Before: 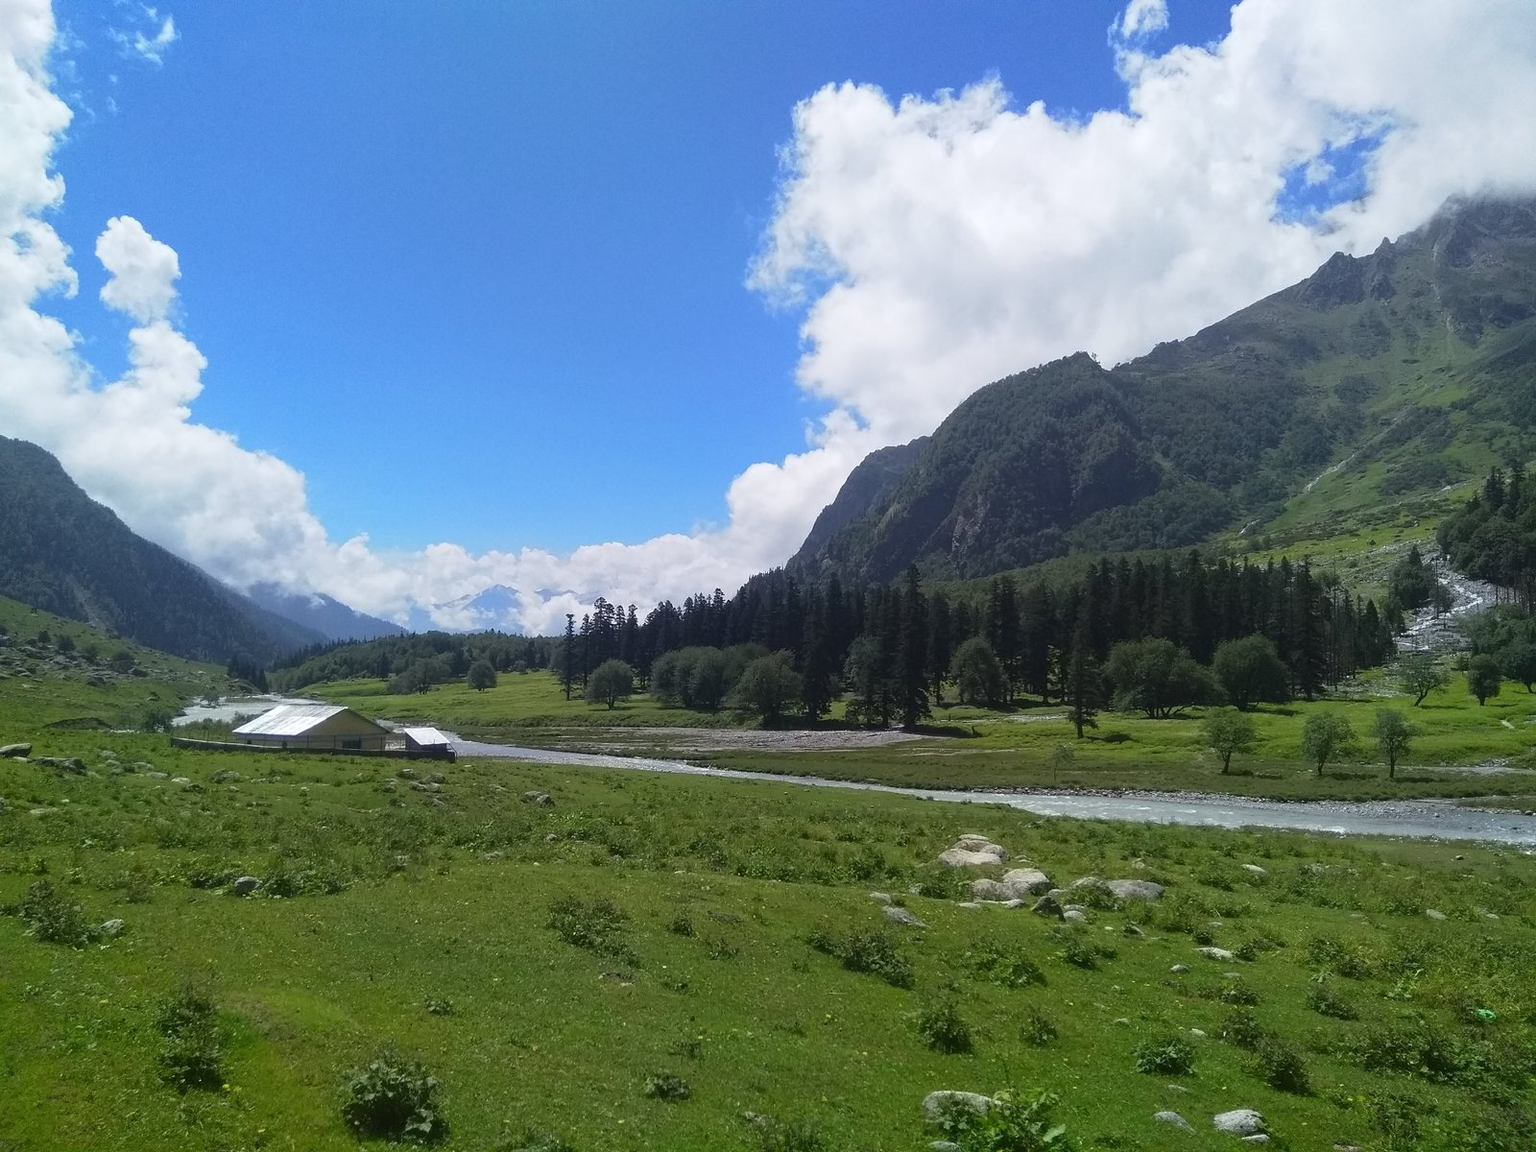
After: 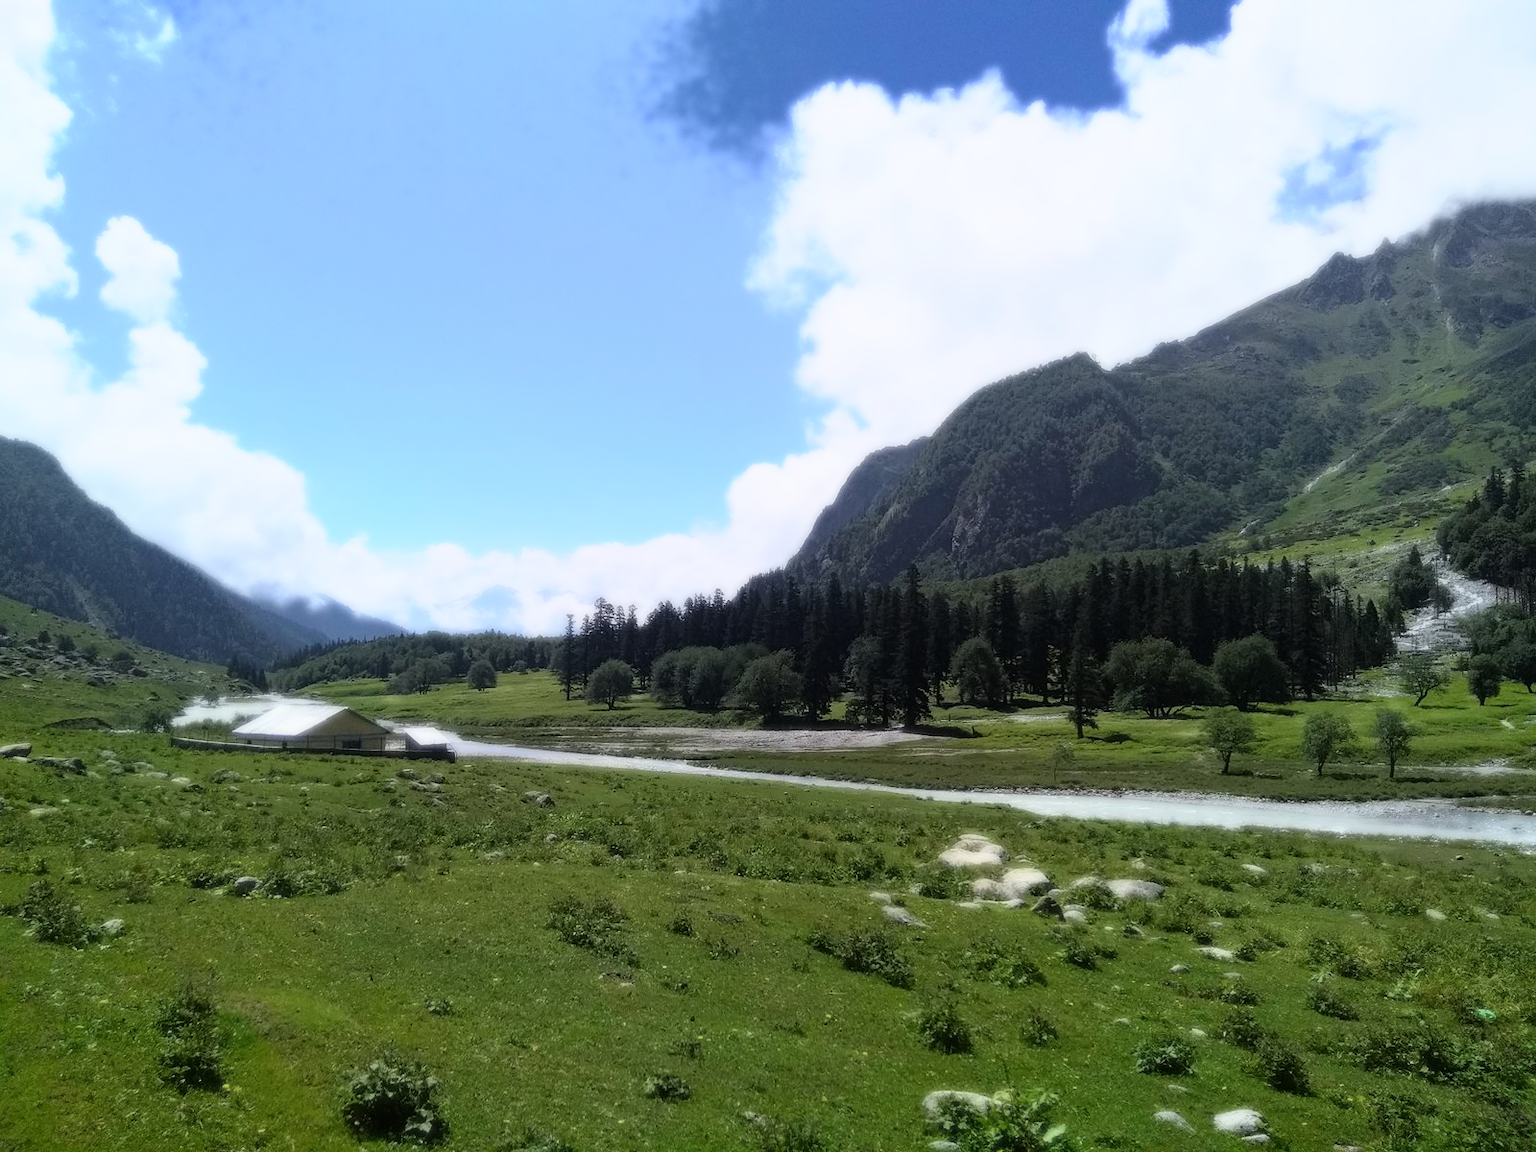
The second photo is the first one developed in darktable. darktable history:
bloom: size 0%, threshold 54.82%, strength 8.31%
filmic rgb: black relative exposure -7.65 EV, white relative exposure 4.56 EV, hardness 3.61, color science v6 (2022)
